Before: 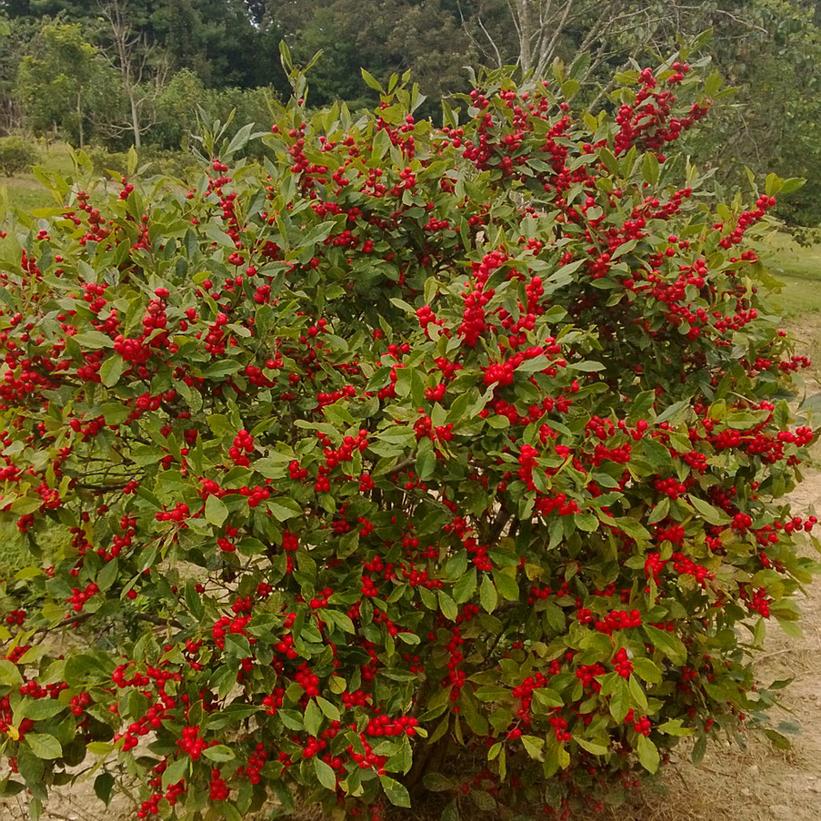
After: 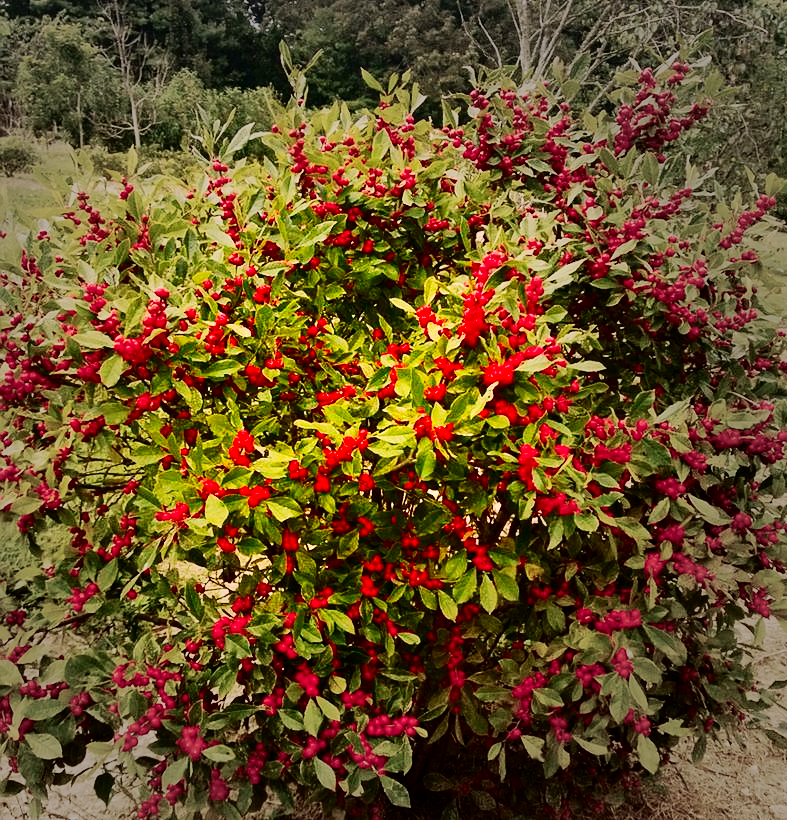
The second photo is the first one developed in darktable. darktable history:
color correction: highlights a* 7.34, highlights b* 4.37
vignetting: fall-off start 33.76%, fall-off radius 64.94%, brightness -0.575, center (-0.12, -0.002), width/height ratio 0.959
contrast brightness saturation: contrast 0.19, brightness -0.11, saturation 0.21
base curve: curves: ch0 [(0, 0) (0.007, 0.004) (0.027, 0.03) (0.046, 0.07) (0.207, 0.54) (0.442, 0.872) (0.673, 0.972) (1, 1)], preserve colors none
crop: right 4.126%, bottom 0.031%
